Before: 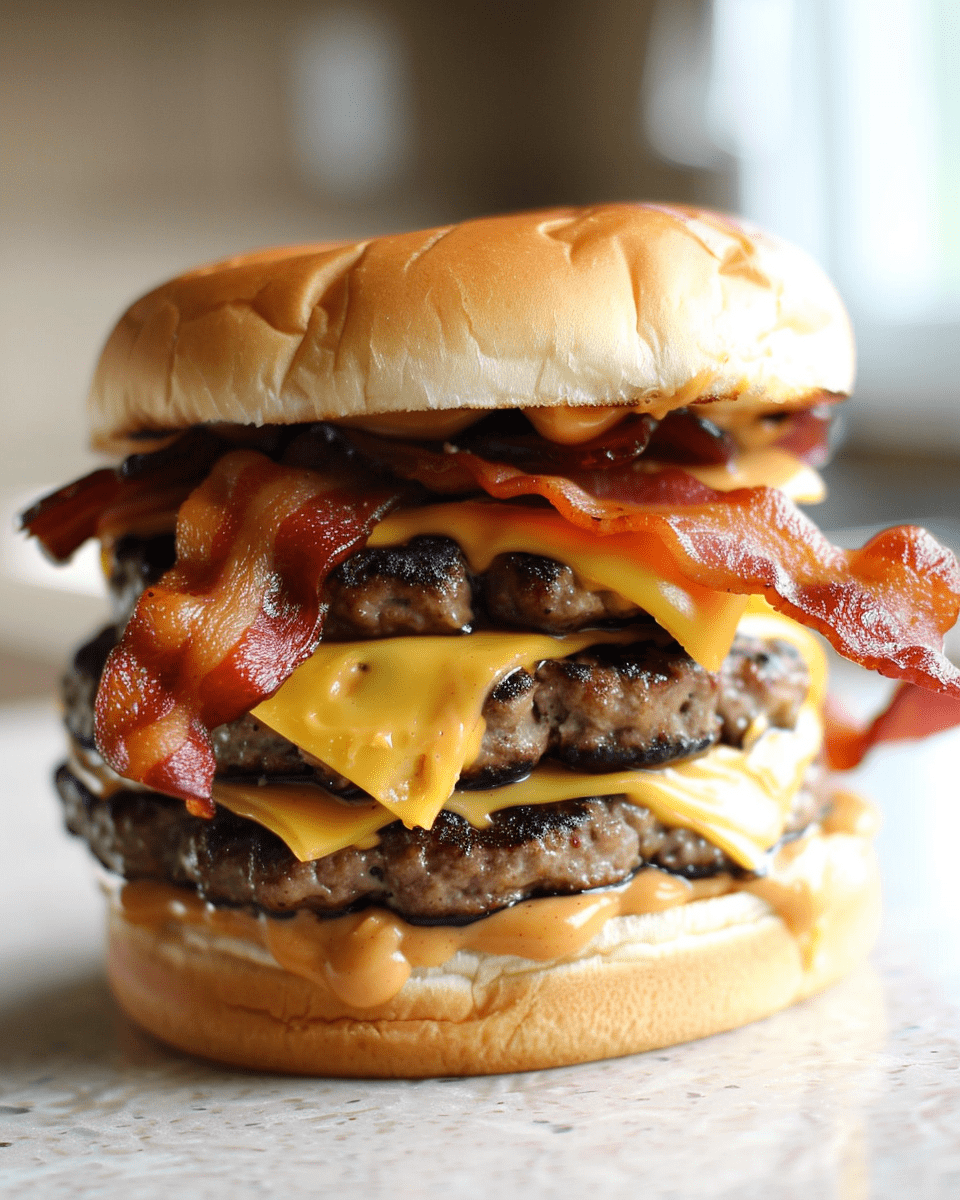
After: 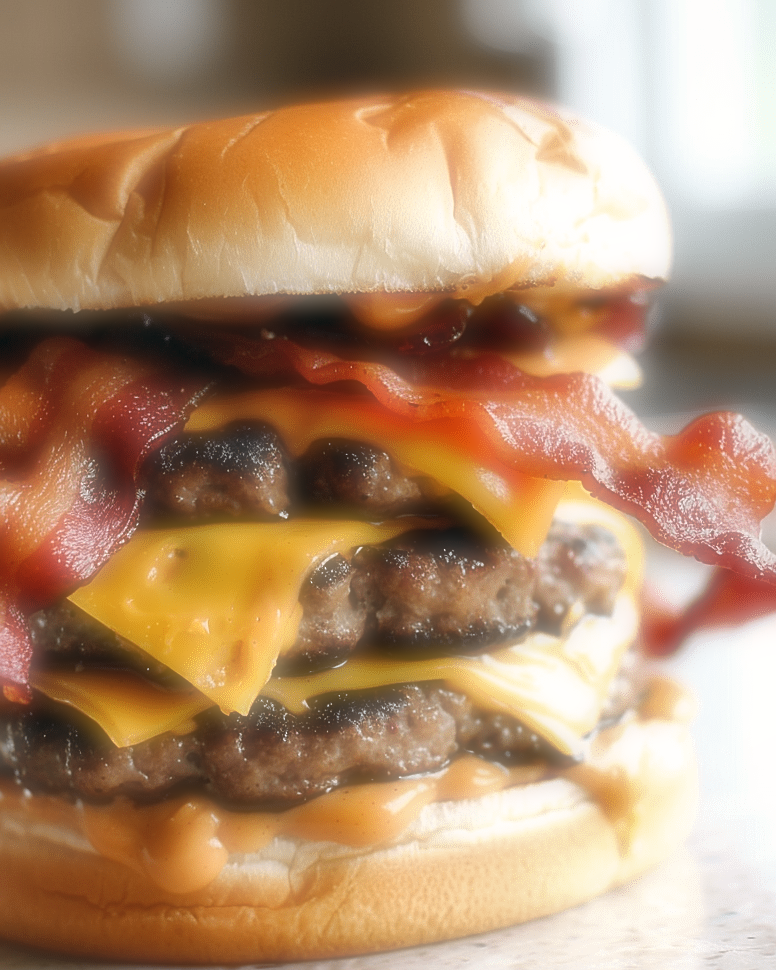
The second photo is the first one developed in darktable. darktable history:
crop: left 19.159%, top 9.58%, bottom 9.58%
color balance: lift [1, 0.998, 1.001, 1.002], gamma [1, 1.02, 1, 0.98], gain [1, 1.02, 1.003, 0.98]
shadows and highlights: shadows 53, soften with gaussian
soften: on, module defaults
sharpen: on, module defaults
